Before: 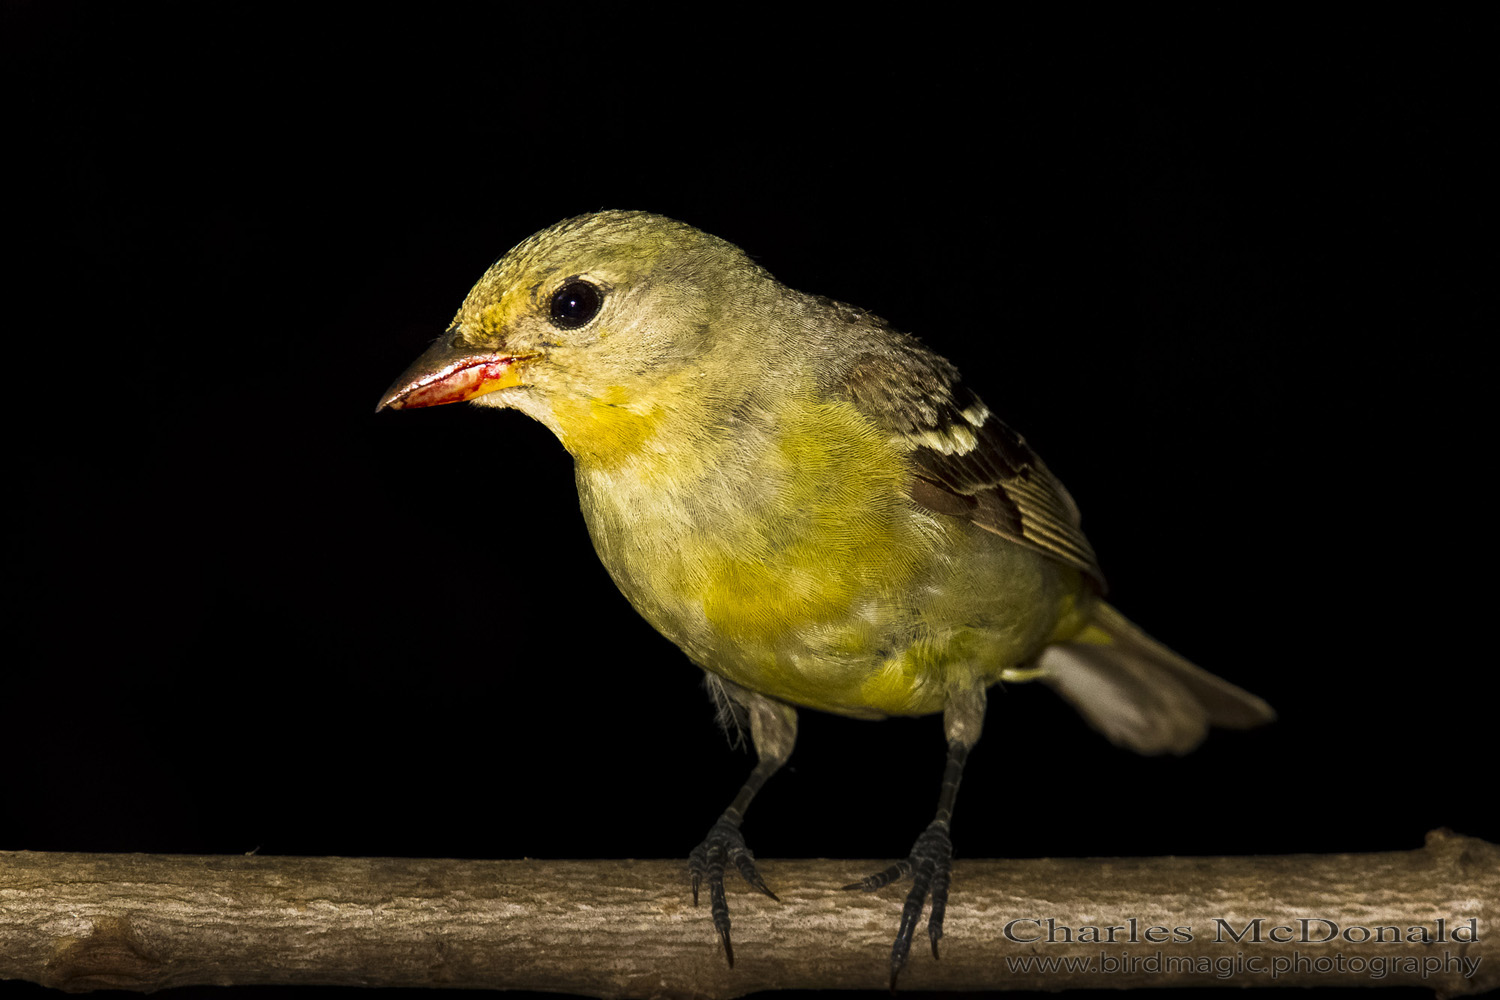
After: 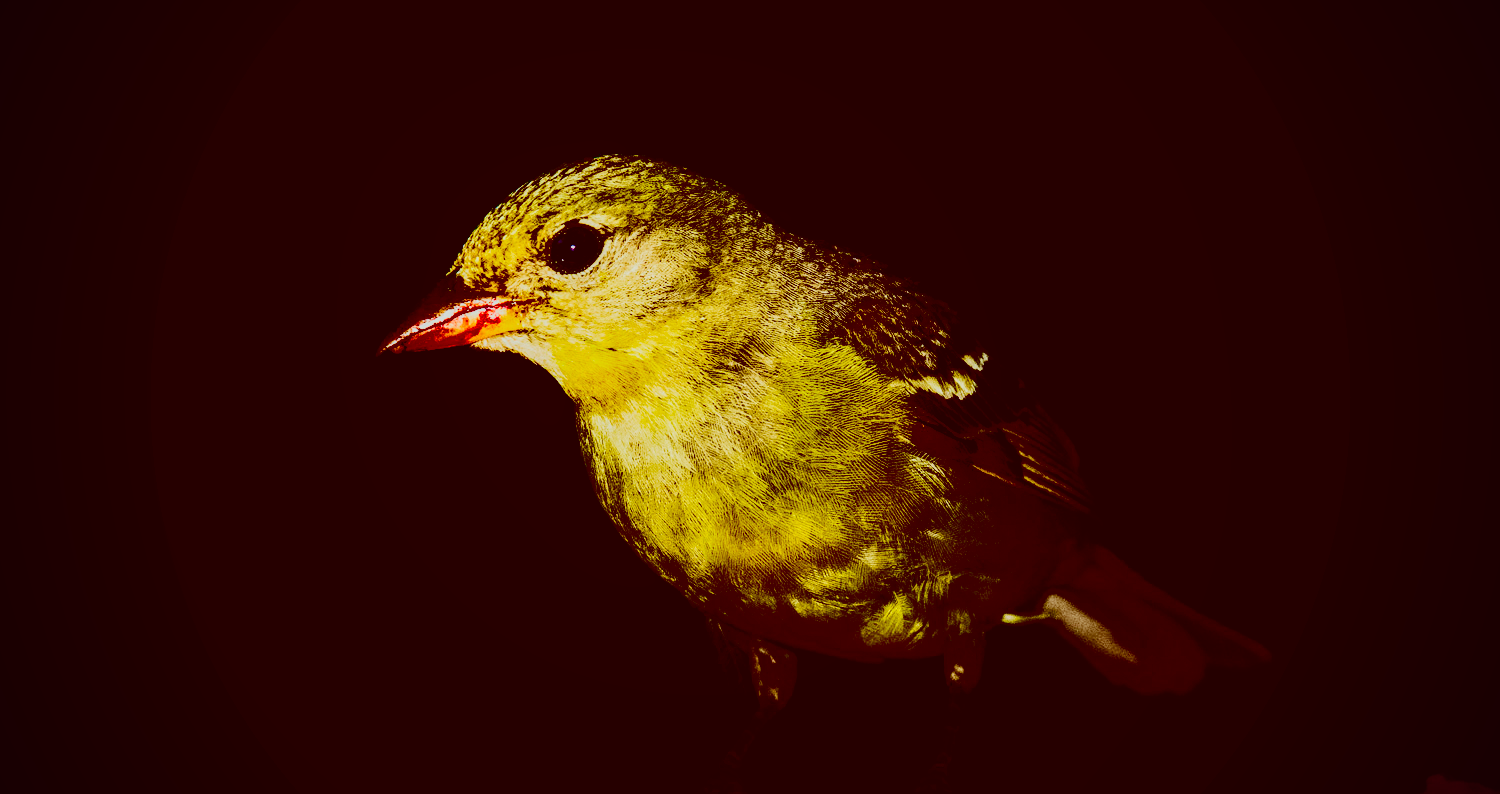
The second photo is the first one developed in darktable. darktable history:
crop and rotate: top 5.665%, bottom 14.868%
exposure: exposure 0.202 EV, compensate highlight preservation false
contrast brightness saturation: contrast 0.773, brightness -0.991, saturation 0.98
vignetting: fall-off radius 60.93%, unbound false
color correction: highlights a* -7.15, highlights b* -0.204, shadows a* 20.15, shadows b* 12.05
filmic rgb: black relative exposure -7.65 EV, white relative exposure 4.56 EV, hardness 3.61, preserve chrominance no, color science v4 (2020), contrast in shadows soft
local contrast: detail 110%
